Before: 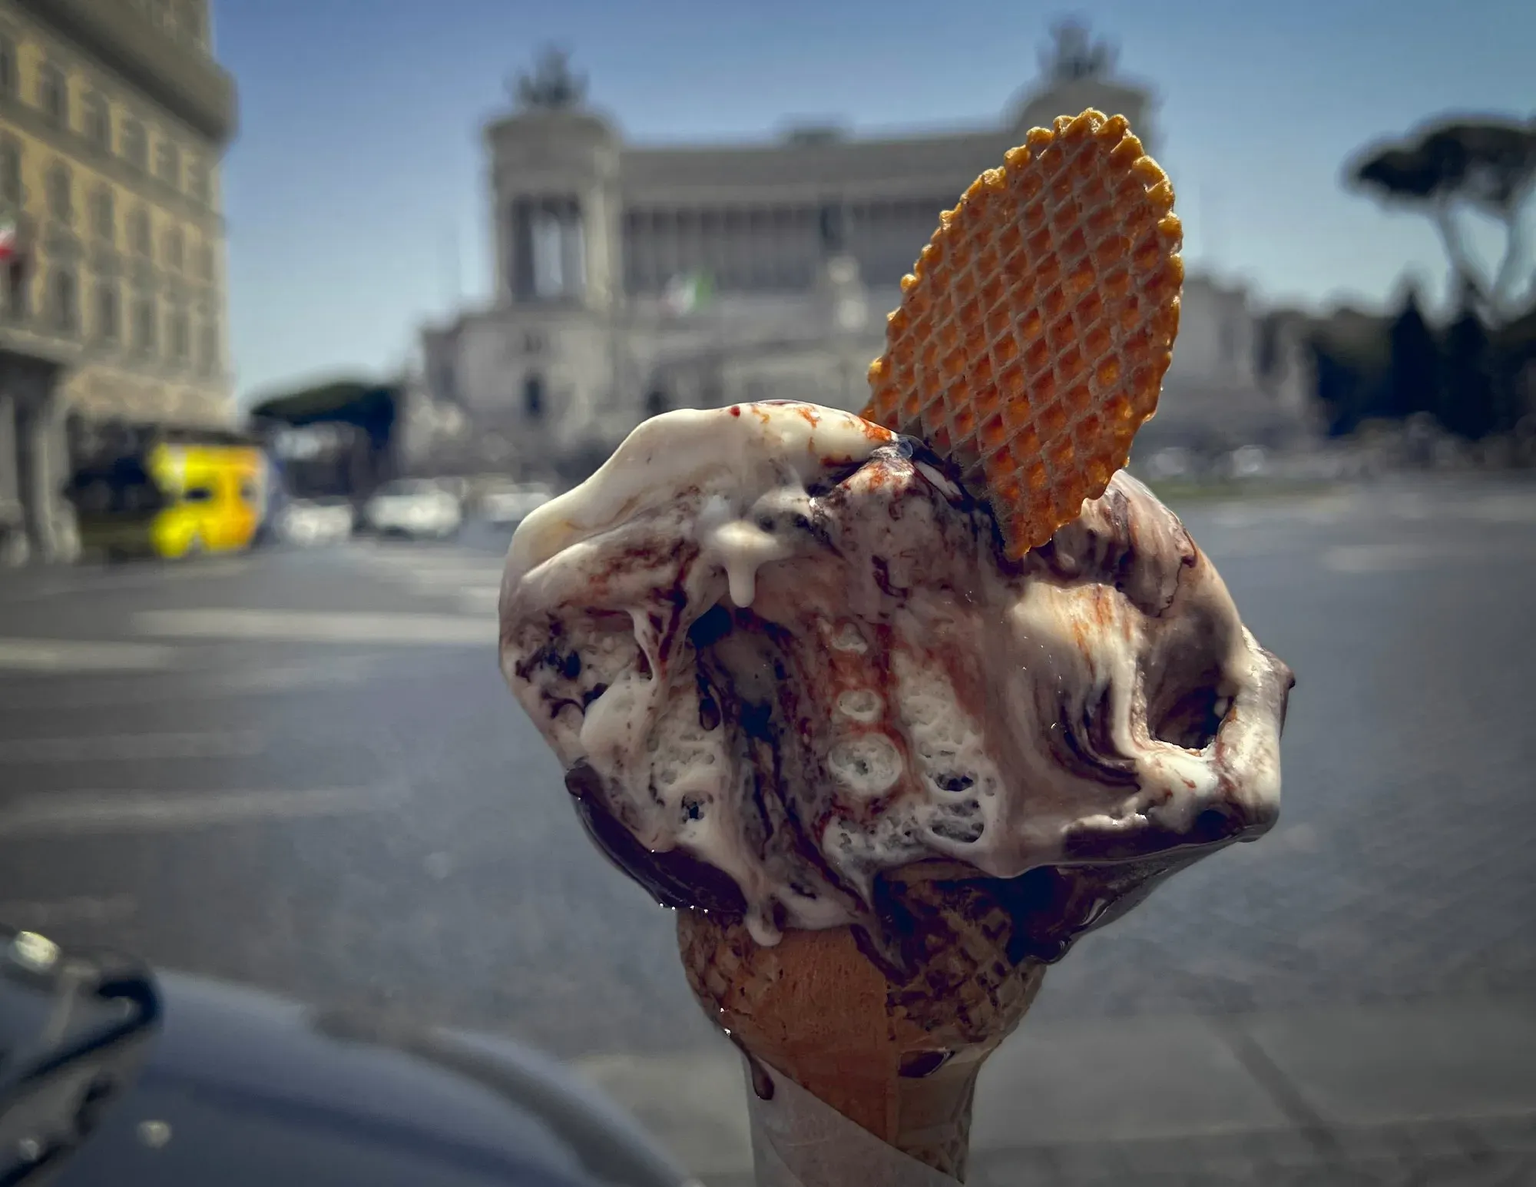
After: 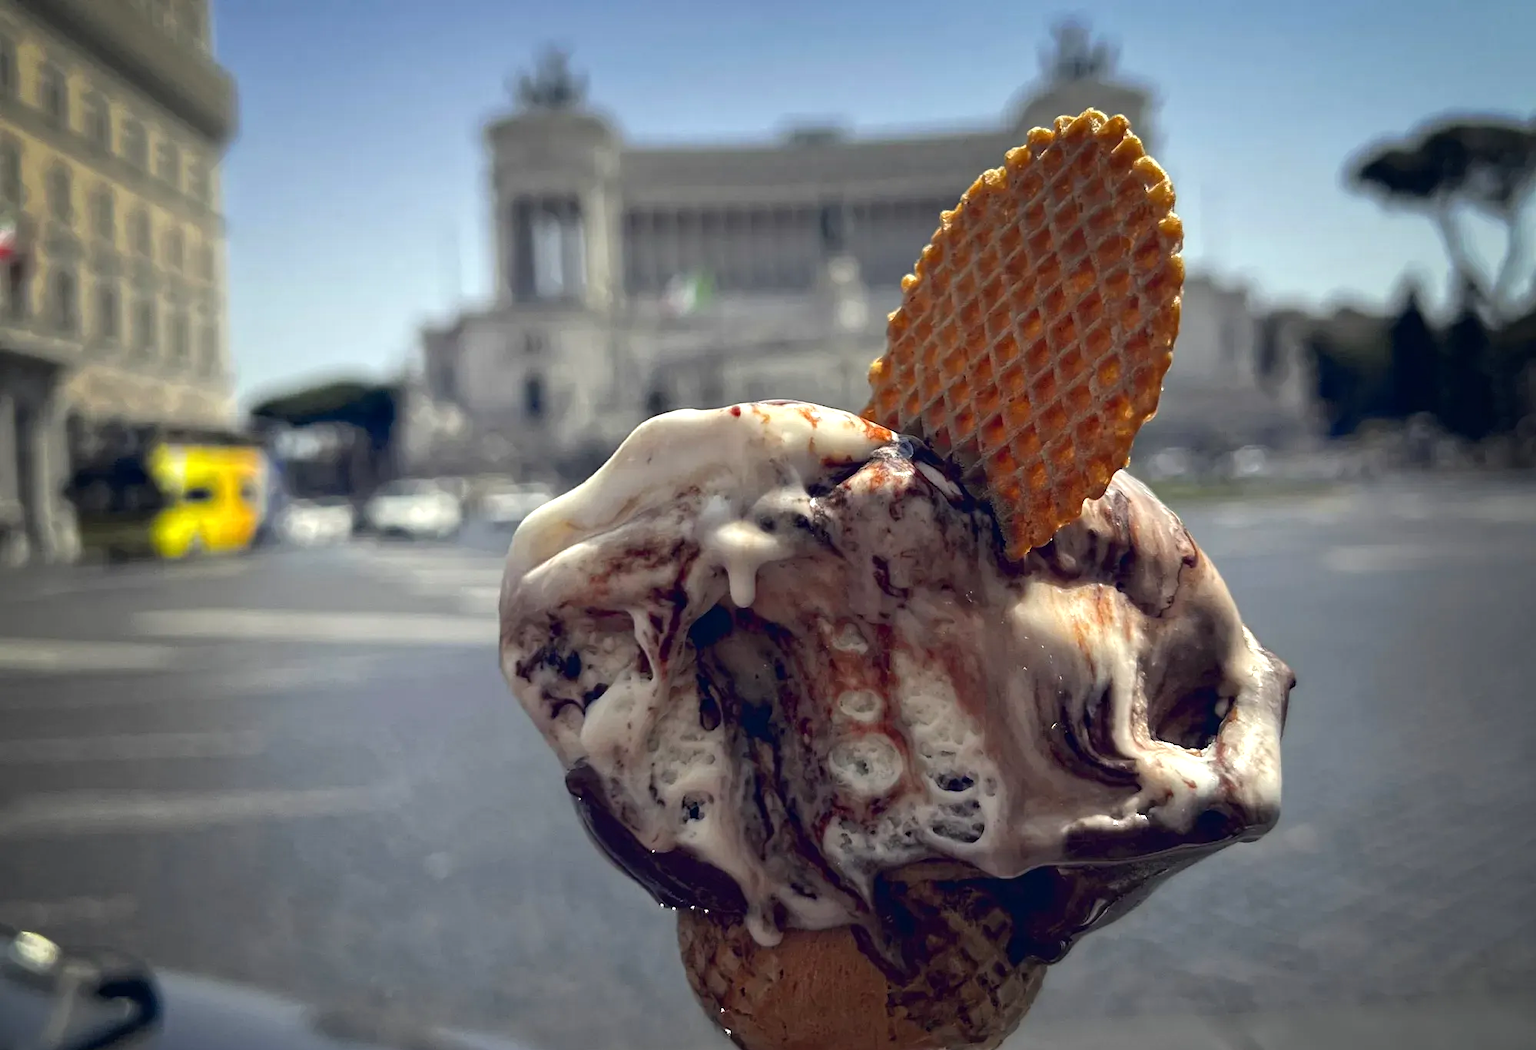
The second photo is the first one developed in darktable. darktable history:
crop and rotate: top 0%, bottom 11.52%
tone equalizer: -8 EV -0.416 EV, -7 EV -0.411 EV, -6 EV -0.366 EV, -5 EV -0.252 EV, -3 EV 0.214 EV, -2 EV 0.325 EV, -1 EV 0.391 EV, +0 EV 0.395 EV
